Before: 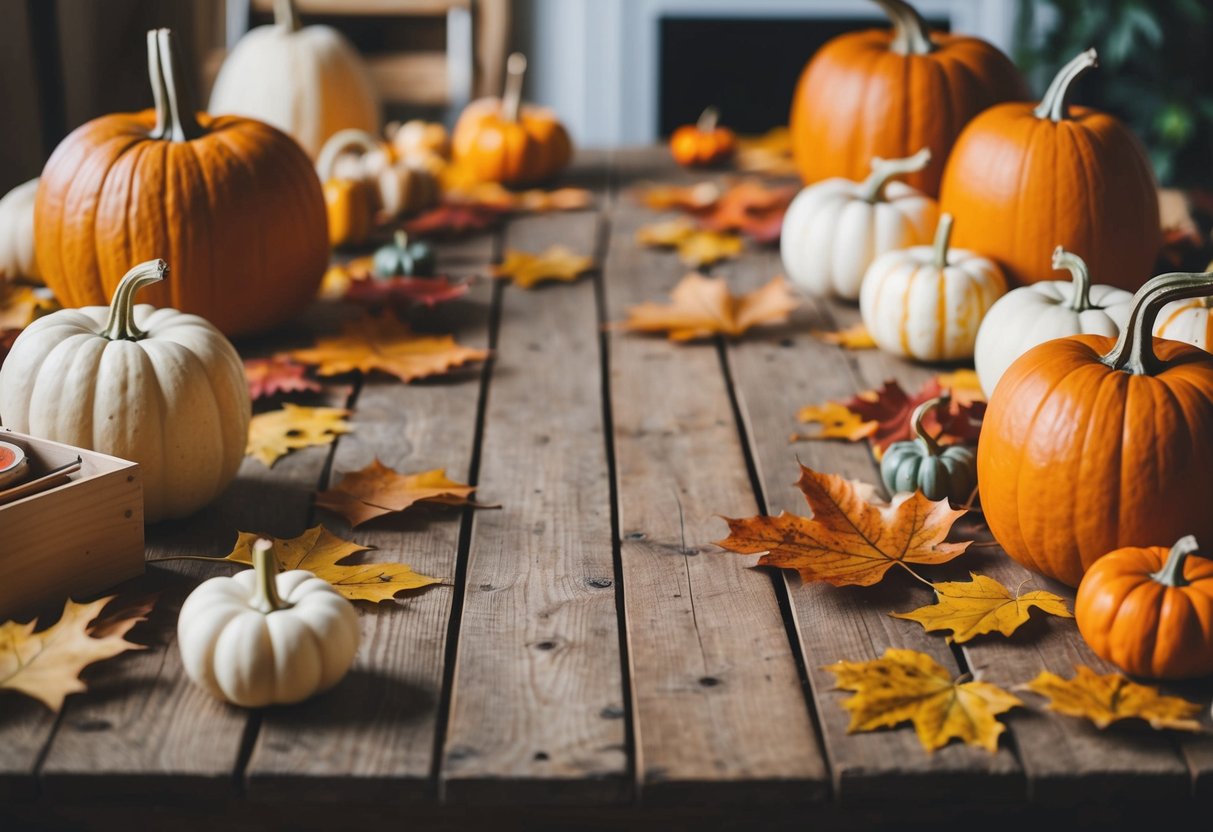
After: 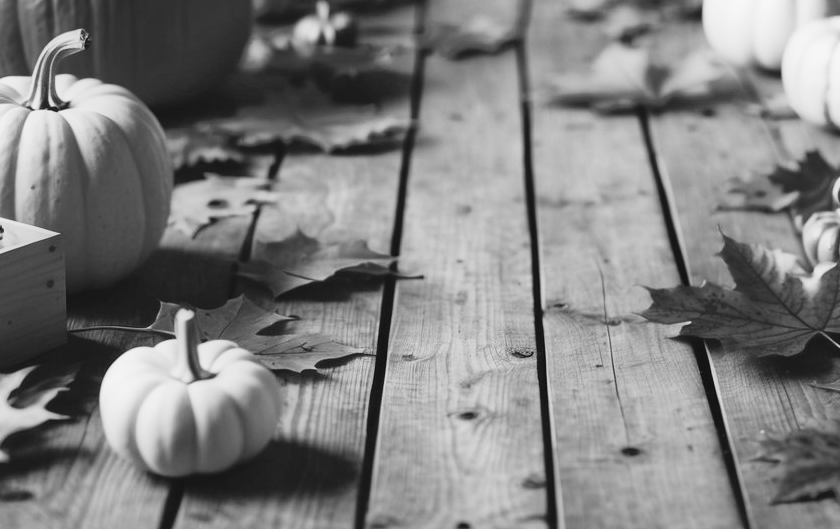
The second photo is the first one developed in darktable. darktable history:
crop: left 6.488%, top 27.668%, right 24.183%, bottom 8.656%
monochrome: a -11.7, b 1.62, size 0.5, highlights 0.38
white balance: red 1.138, green 0.996, blue 0.812
base curve: curves: ch0 [(0, 0) (0.028, 0.03) (0.121, 0.232) (0.46, 0.748) (0.859, 0.968) (1, 1)], preserve colors none
